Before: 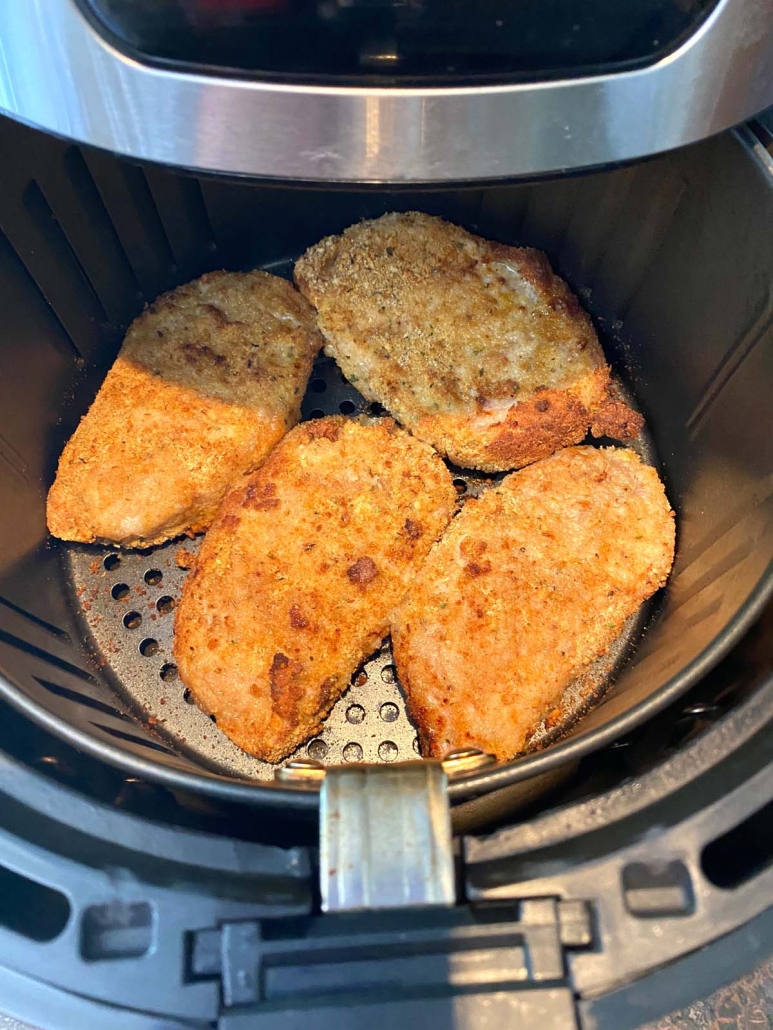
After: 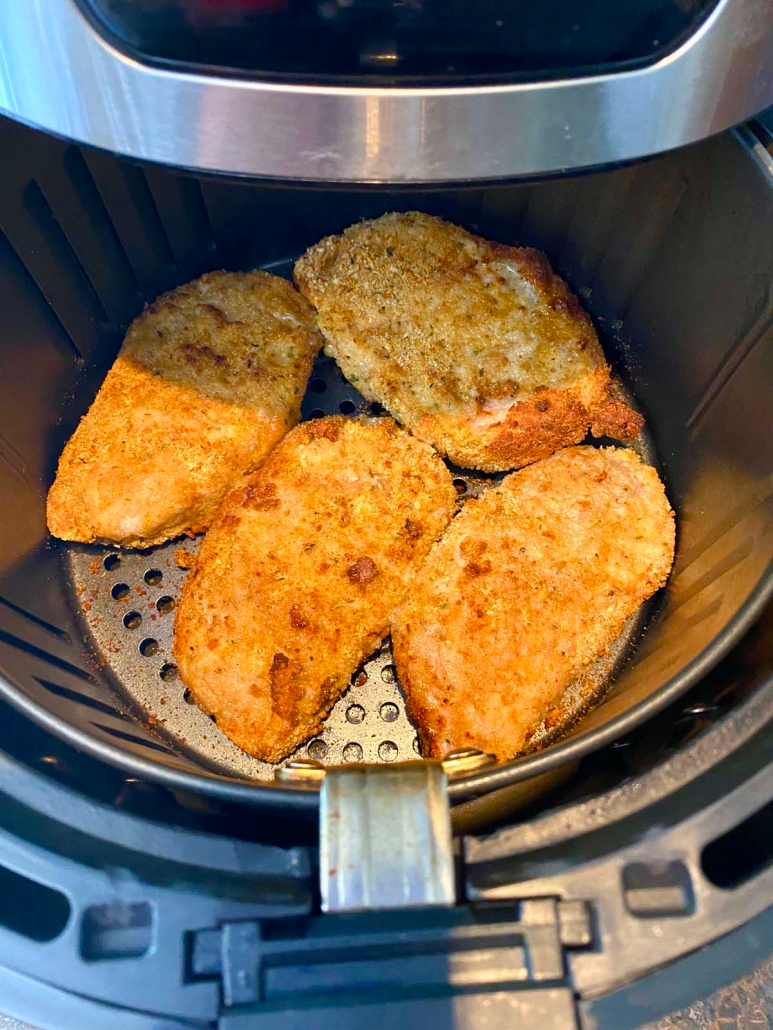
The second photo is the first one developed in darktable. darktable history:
color balance rgb: shadows lift › chroma 1.957%, shadows lift › hue 264.8°, highlights gain › chroma 0.266%, highlights gain › hue 330.42°, white fulcrum 0.081 EV, perceptual saturation grading › global saturation 20%, perceptual saturation grading › highlights -25.148%, perceptual saturation grading › shadows 25.245%, global vibrance 25.274%
